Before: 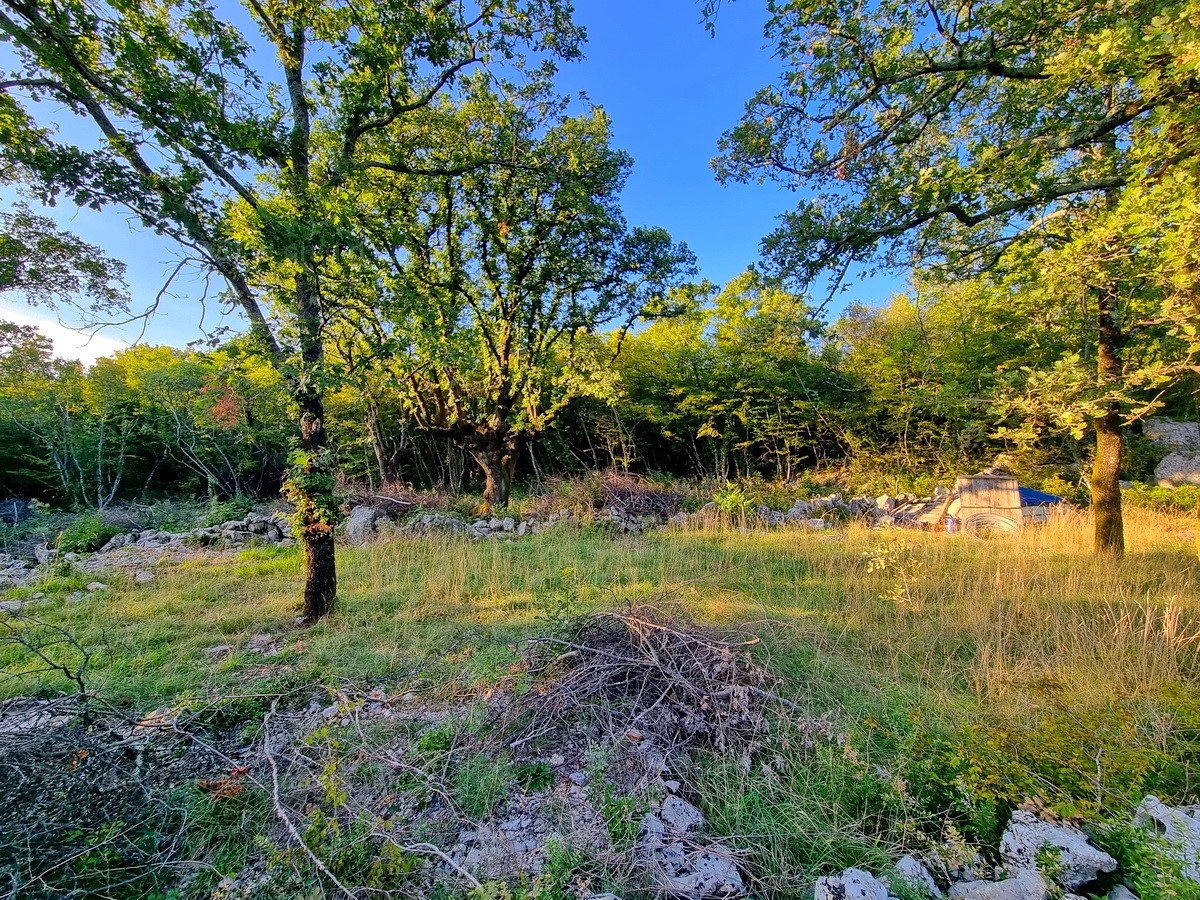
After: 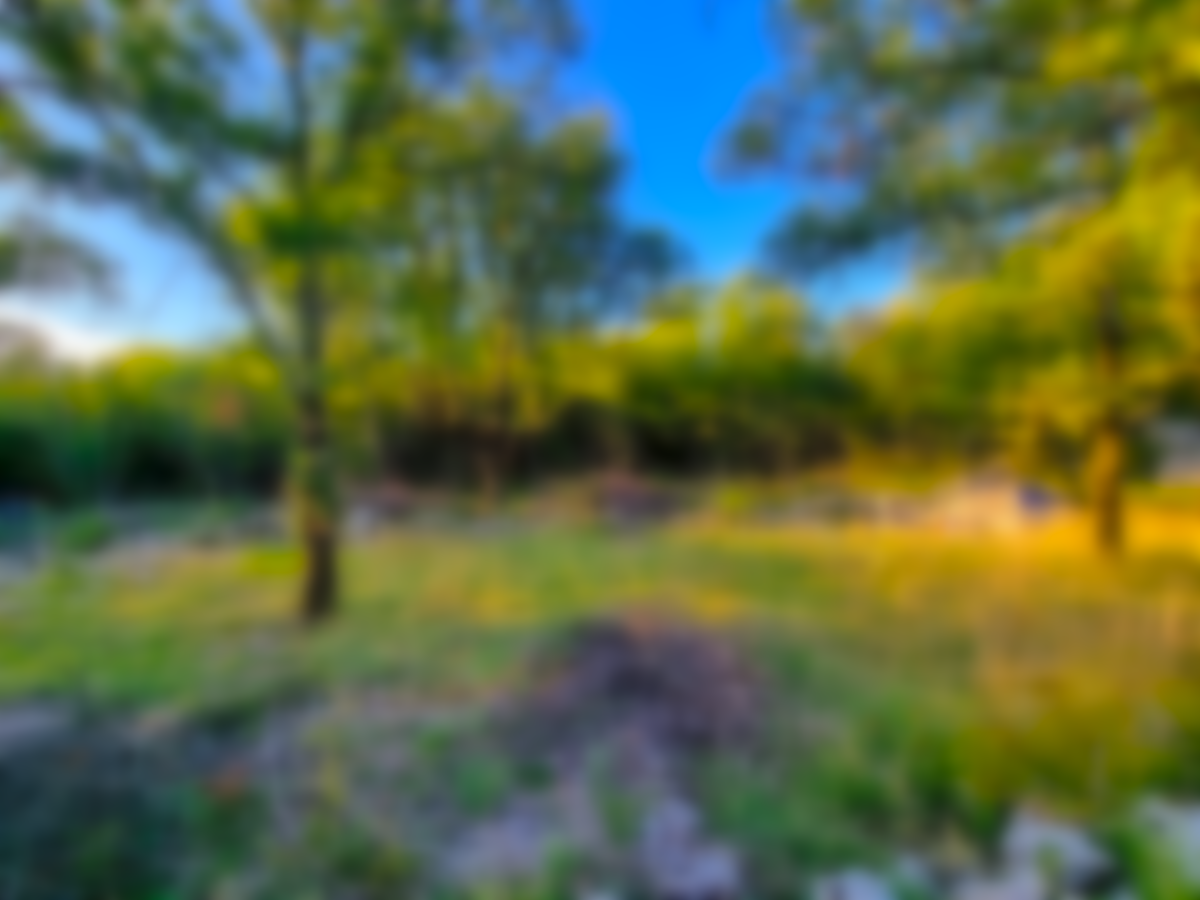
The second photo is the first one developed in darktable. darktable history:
color balance rgb: perceptual saturation grading › global saturation 20%, global vibrance 20%
sharpen: on, module defaults
local contrast: highlights 100%, shadows 100%, detail 120%, midtone range 0.2
lowpass: on, module defaults
